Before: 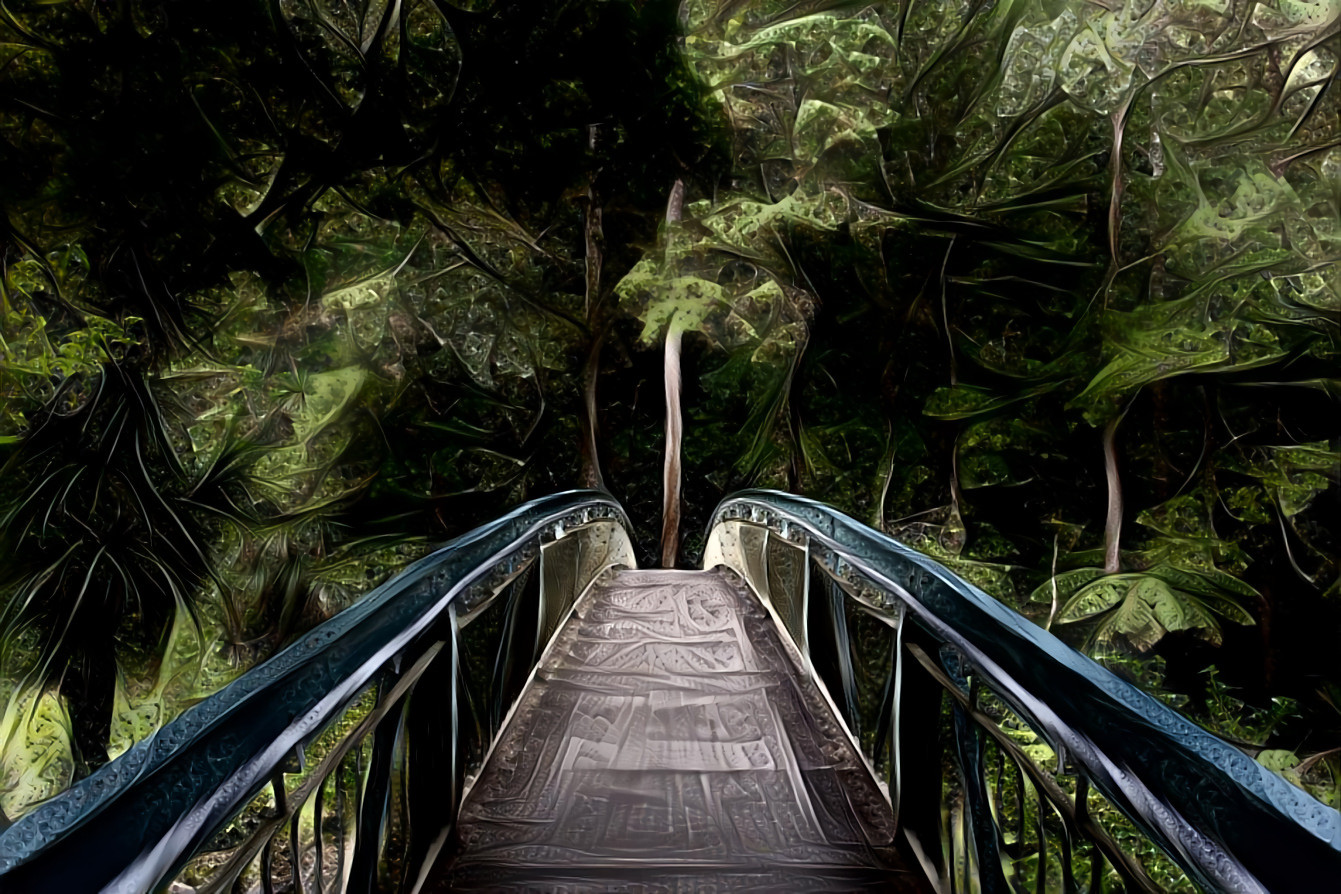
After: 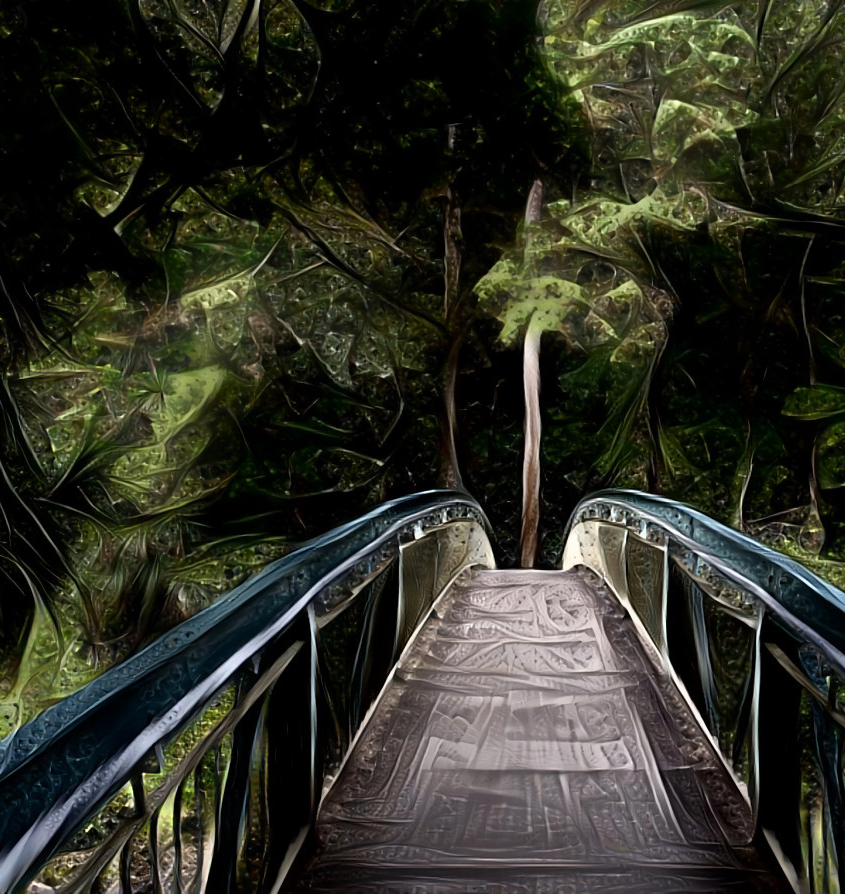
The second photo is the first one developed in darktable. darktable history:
crop: left 10.524%, right 26.425%
tone curve: curves: ch0 [(0, 0) (0.003, 0.003) (0.011, 0.011) (0.025, 0.025) (0.044, 0.045) (0.069, 0.07) (0.1, 0.101) (0.136, 0.138) (0.177, 0.18) (0.224, 0.228) (0.277, 0.281) (0.335, 0.34) (0.399, 0.405) (0.468, 0.475) (0.543, 0.551) (0.623, 0.633) (0.709, 0.72) (0.801, 0.813) (0.898, 0.907) (1, 1)], preserve colors none
